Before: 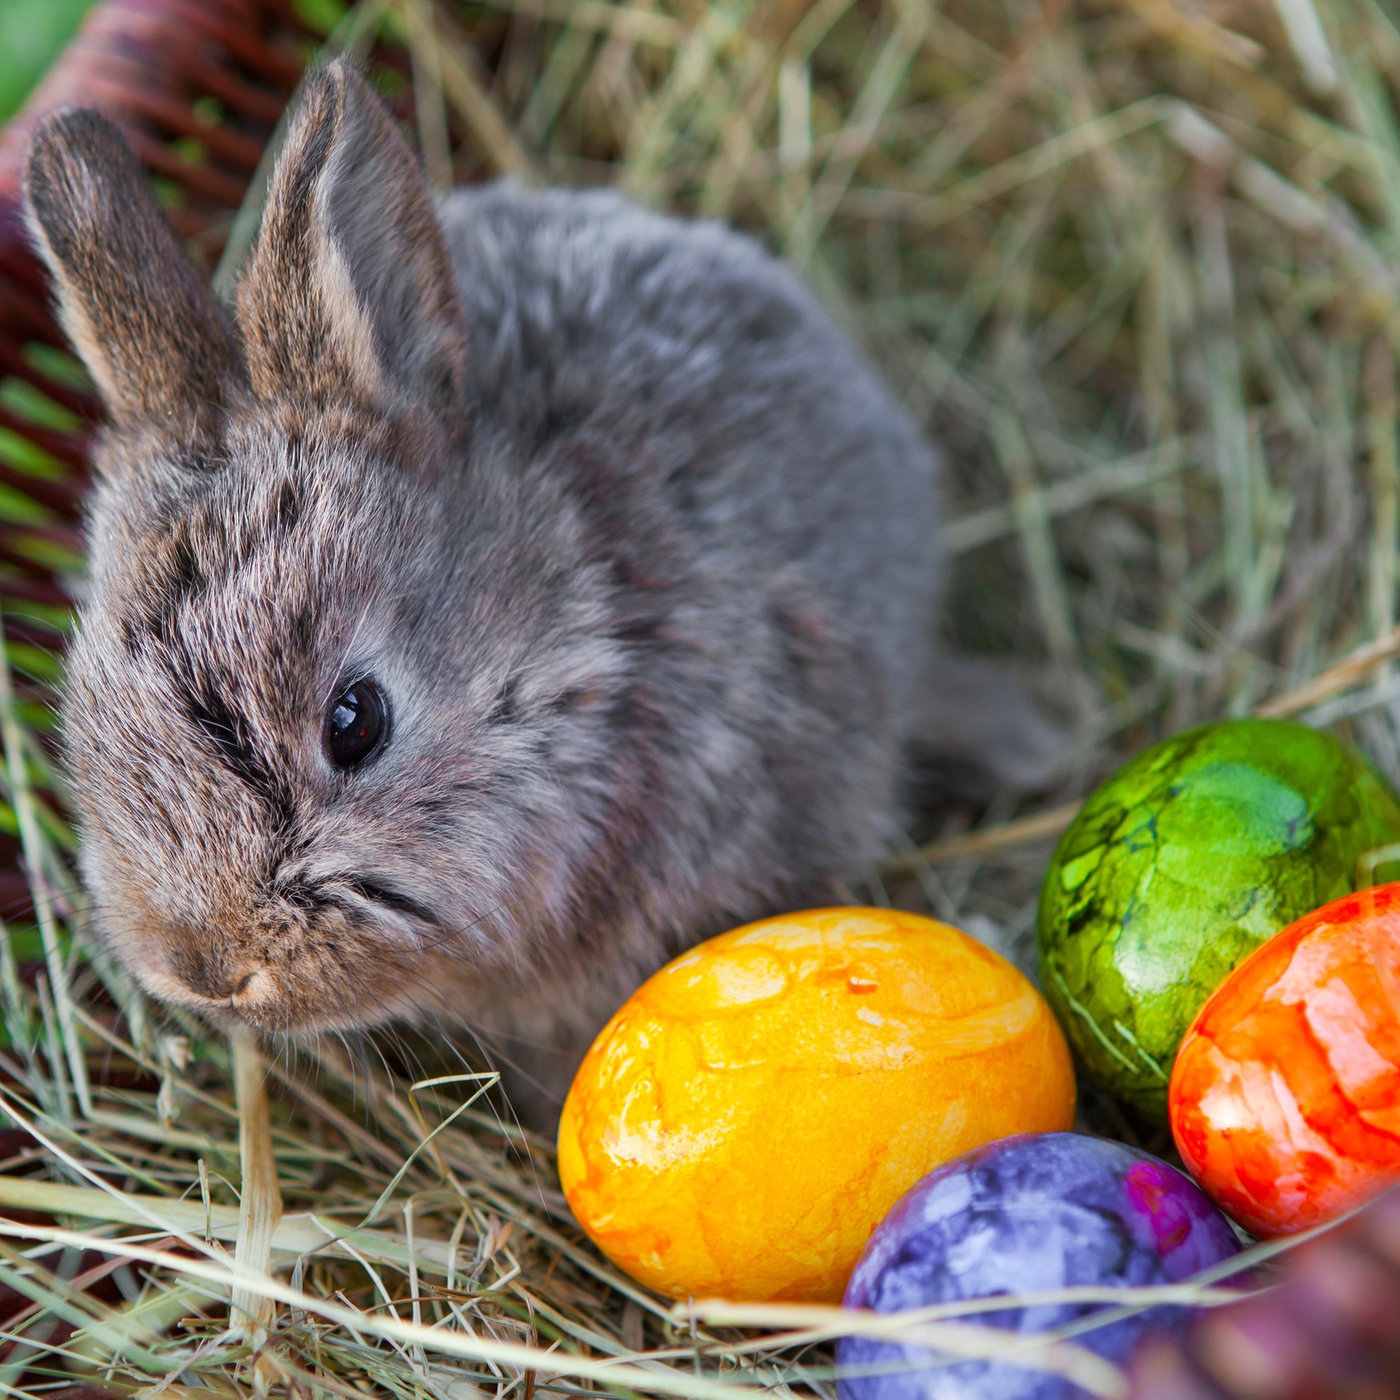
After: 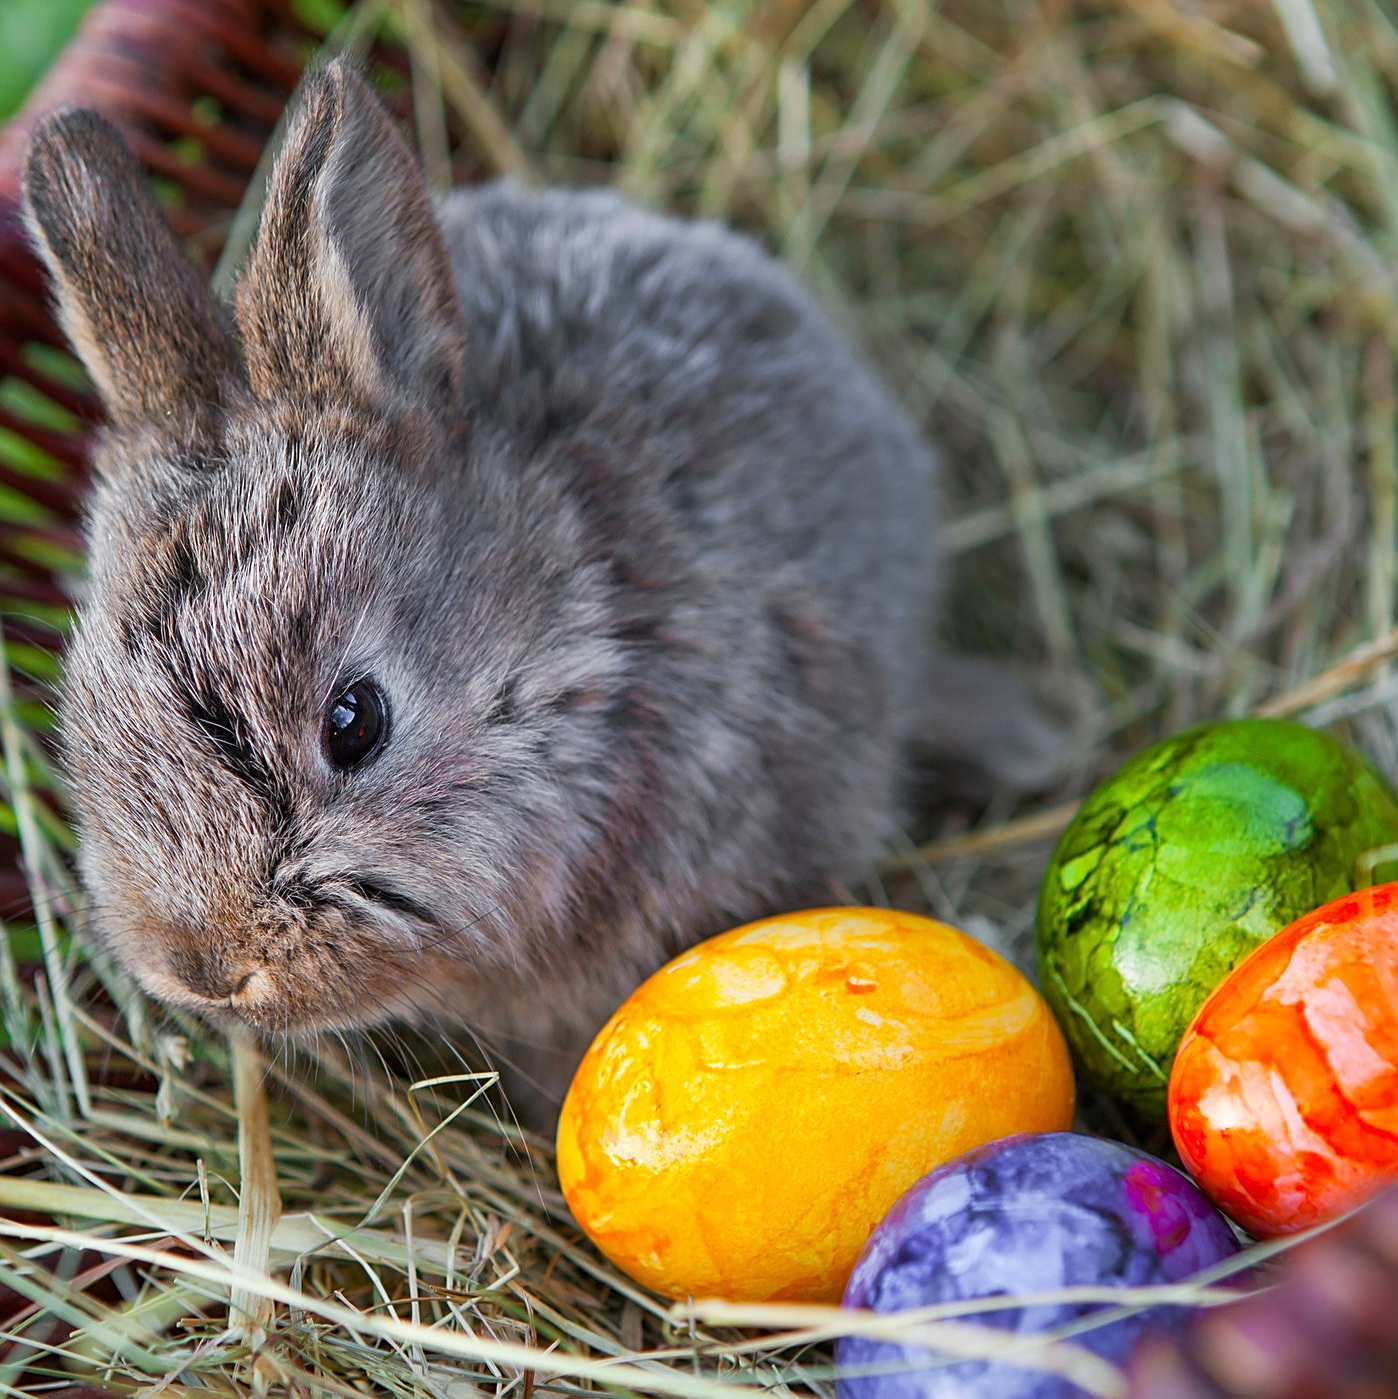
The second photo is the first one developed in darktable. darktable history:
crop and rotate: left 0.126%
sharpen: on, module defaults
tone equalizer: -8 EV 0.06 EV, smoothing diameter 25%, edges refinement/feathering 10, preserve details guided filter
white balance: emerald 1
